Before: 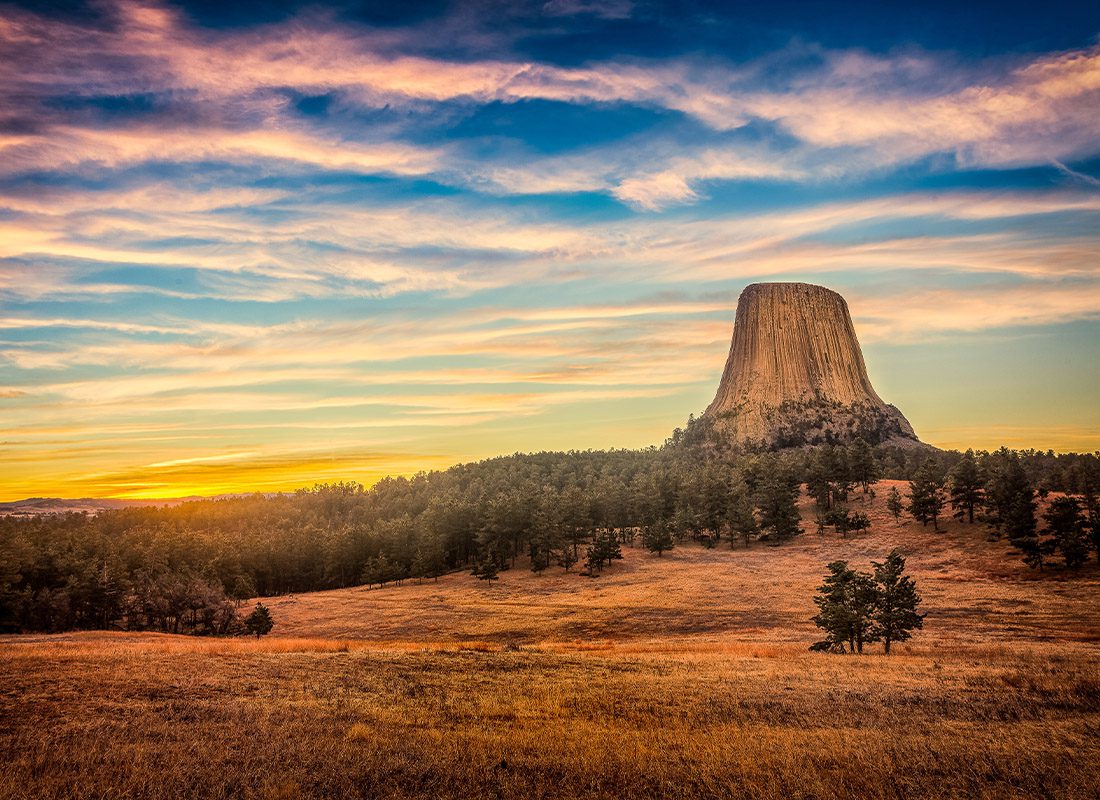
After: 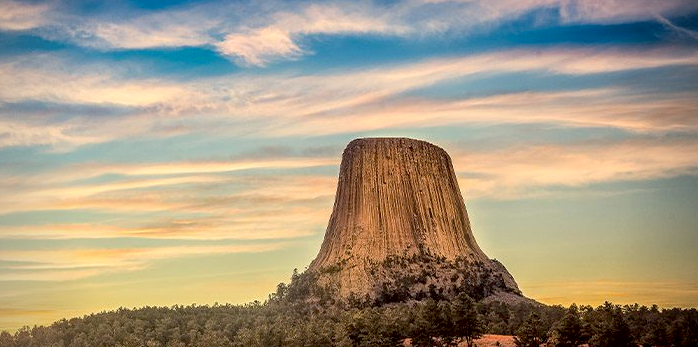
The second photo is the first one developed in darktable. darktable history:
crop: left 36.027%, top 18.193%, right 0.466%, bottom 38.421%
local contrast: mode bilateral grid, contrast 28, coarseness 16, detail 115%, midtone range 0.2
exposure: black level correction 0.012, compensate highlight preservation false
vignetting: fall-off radius 61.22%, brightness -0.701
